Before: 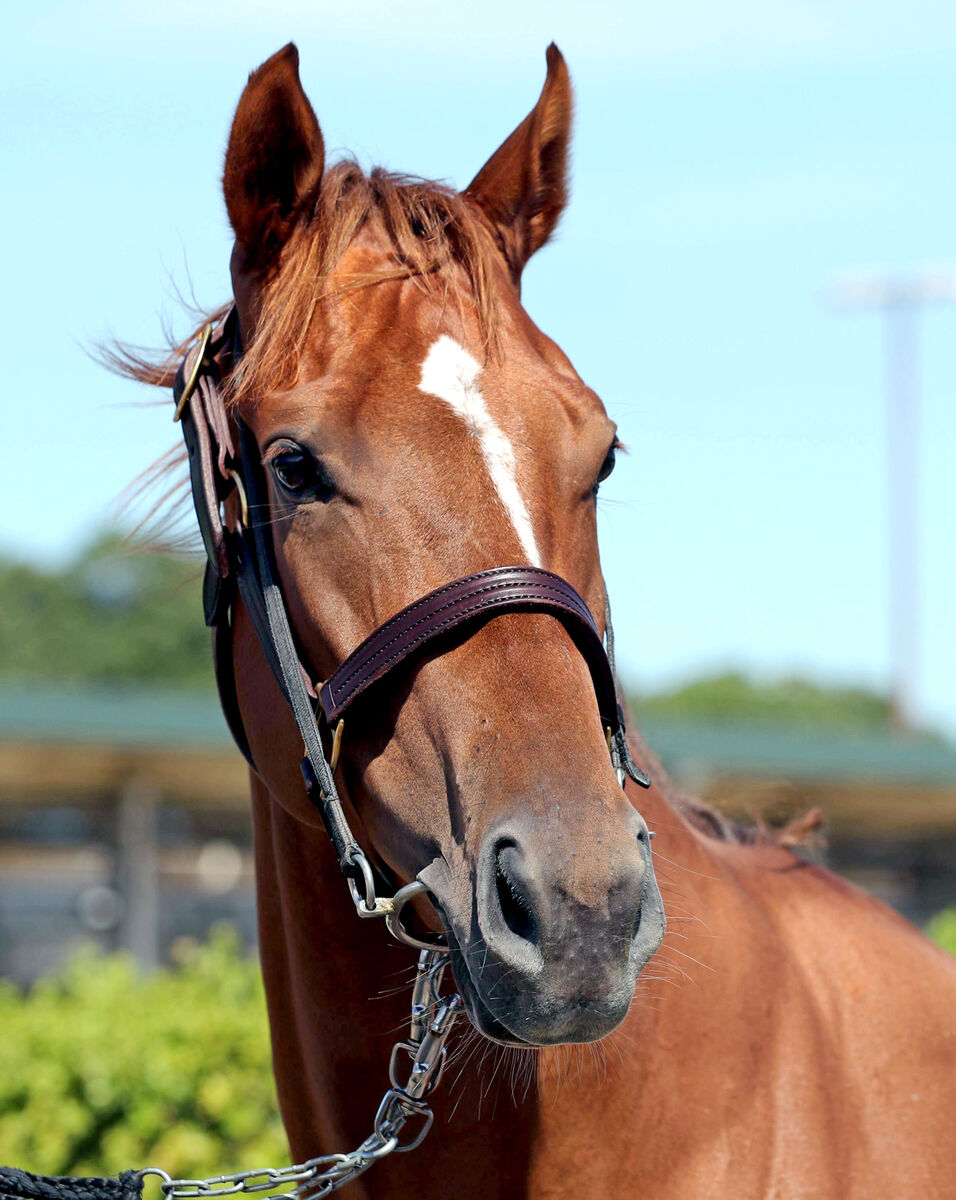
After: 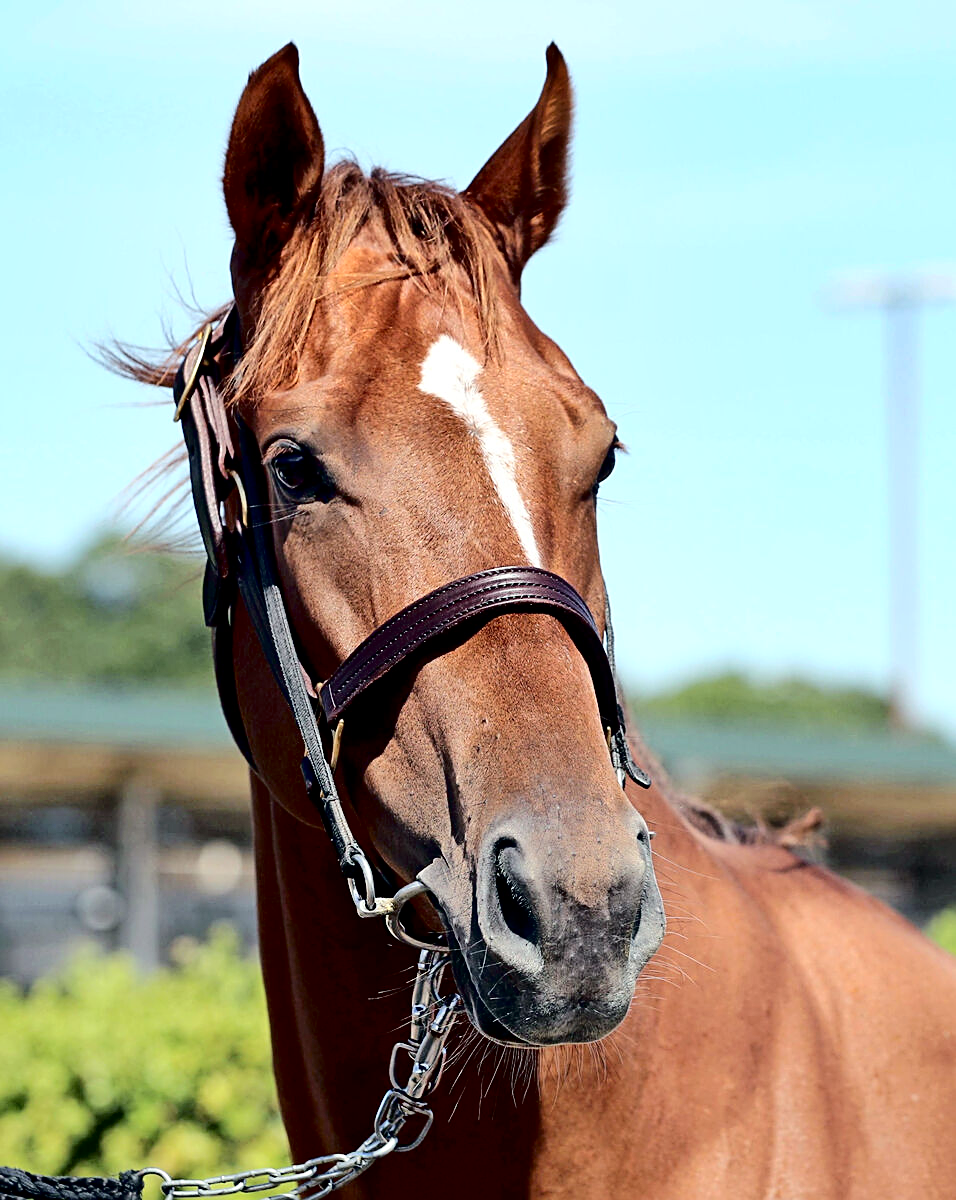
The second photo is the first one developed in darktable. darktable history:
tone curve: curves: ch0 [(0, 0) (0.003, 0) (0.011, 0.001) (0.025, 0.003) (0.044, 0.005) (0.069, 0.012) (0.1, 0.023) (0.136, 0.039) (0.177, 0.088) (0.224, 0.15) (0.277, 0.24) (0.335, 0.337) (0.399, 0.437) (0.468, 0.535) (0.543, 0.629) (0.623, 0.71) (0.709, 0.782) (0.801, 0.856) (0.898, 0.94) (1, 1)], color space Lab, independent channels, preserve colors none
sharpen: on, module defaults
contrast brightness saturation: saturation -0.041
shadows and highlights: shadows 32.63, highlights -46.78, compress 49.59%, soften with gaussian
